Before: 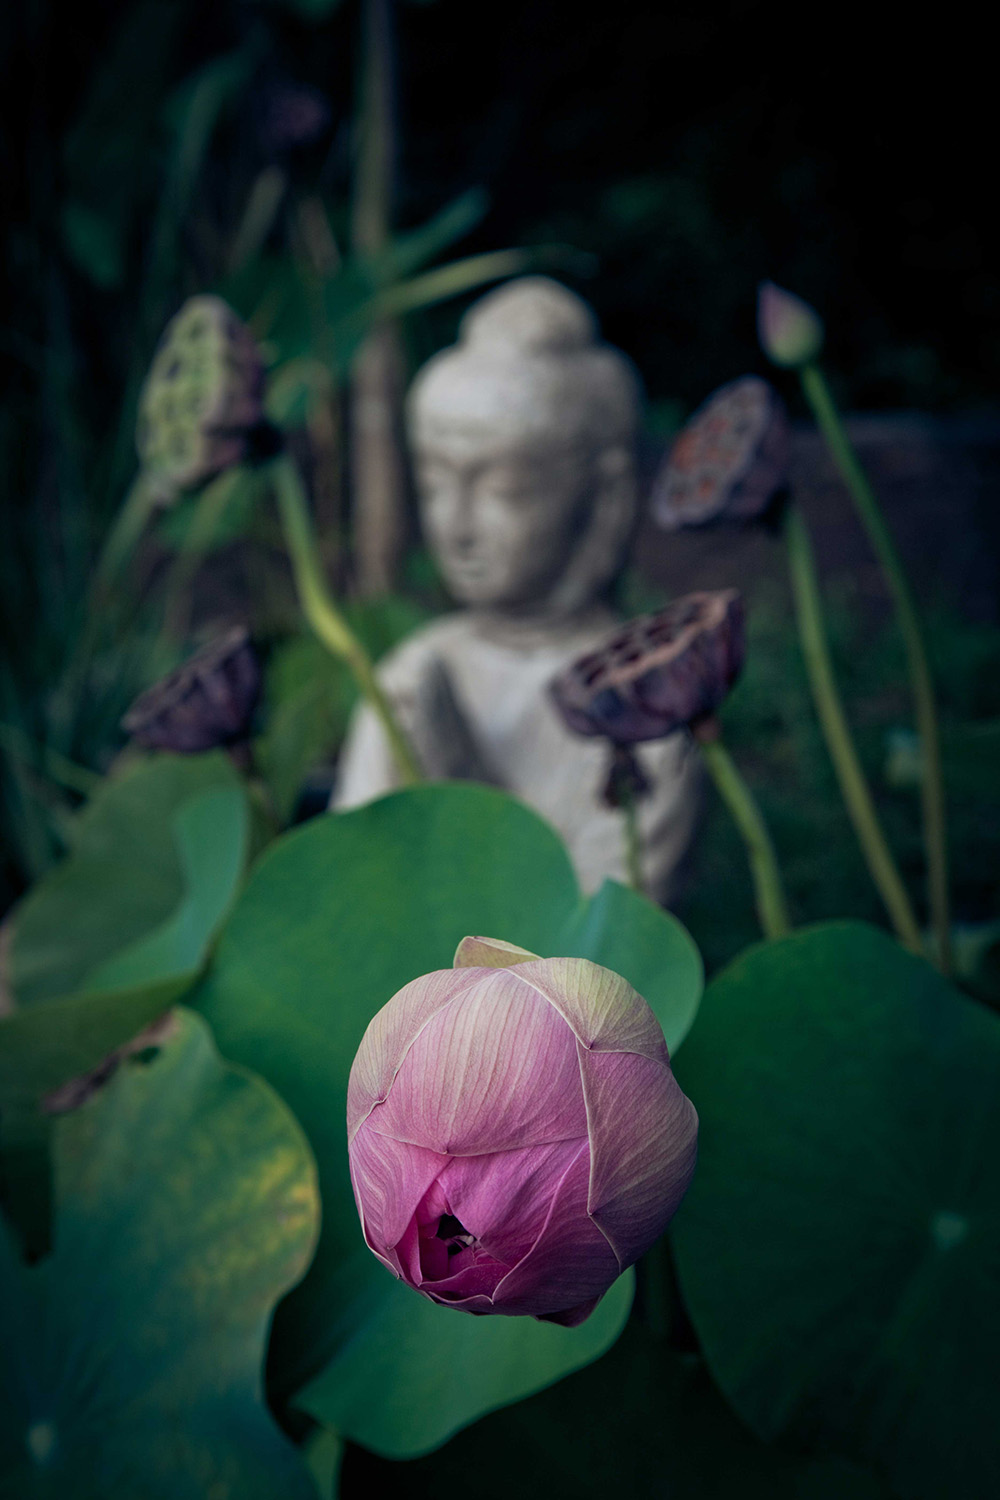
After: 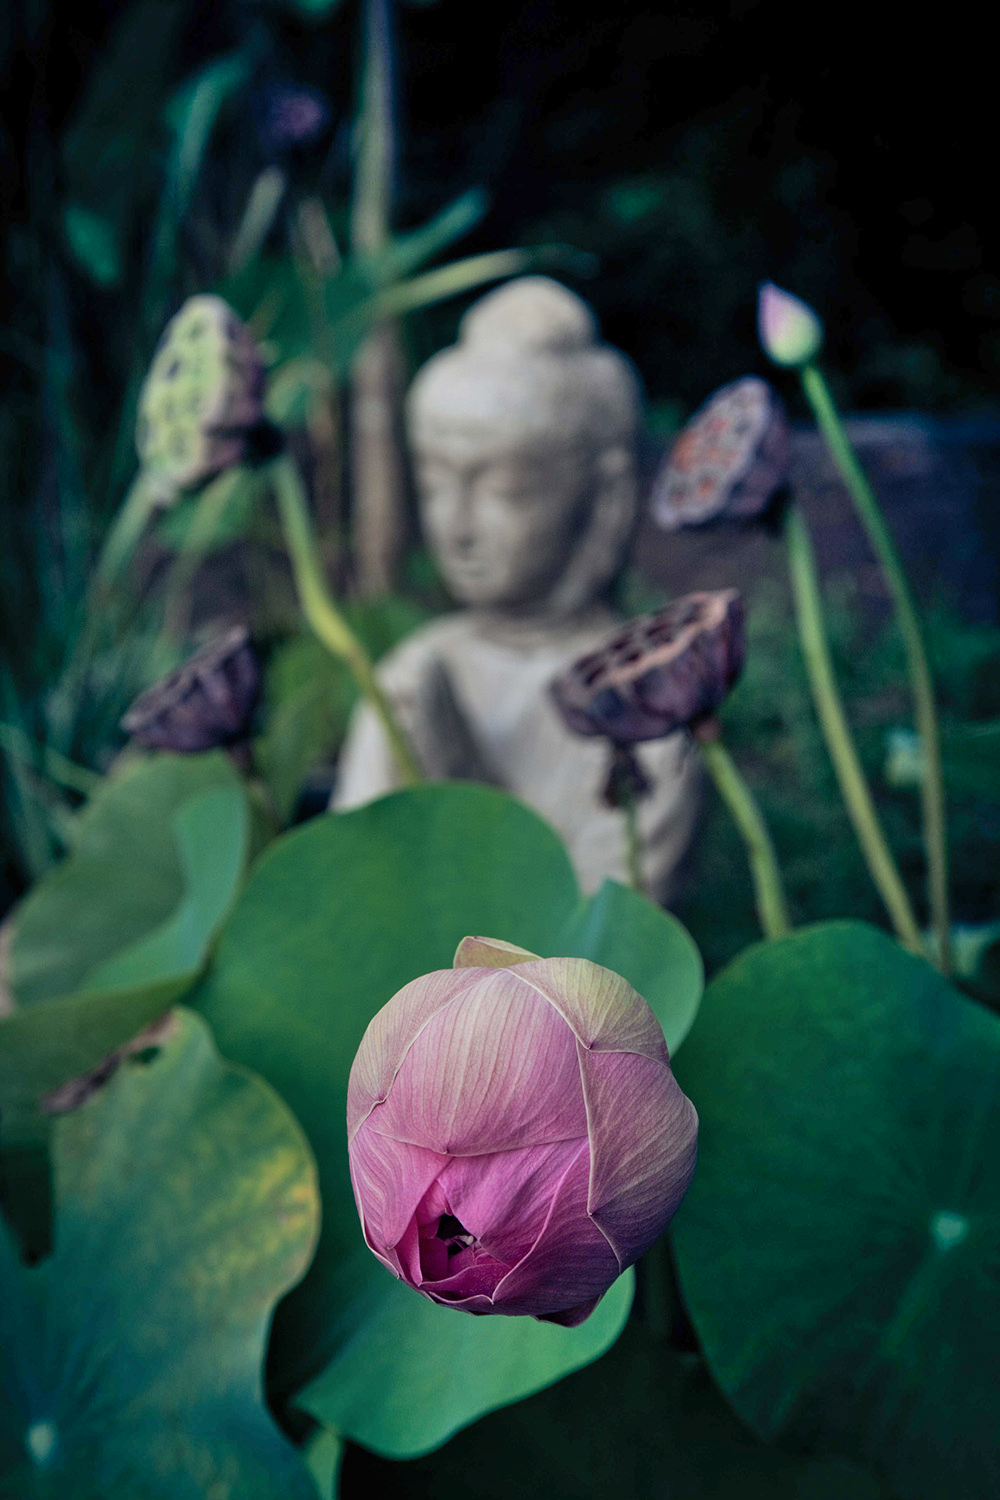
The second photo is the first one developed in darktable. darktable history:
exposure: compensate exposure bias true, compensate highlight preservation false
shadows and highlights: shadows 58.52, soften with gaussian
